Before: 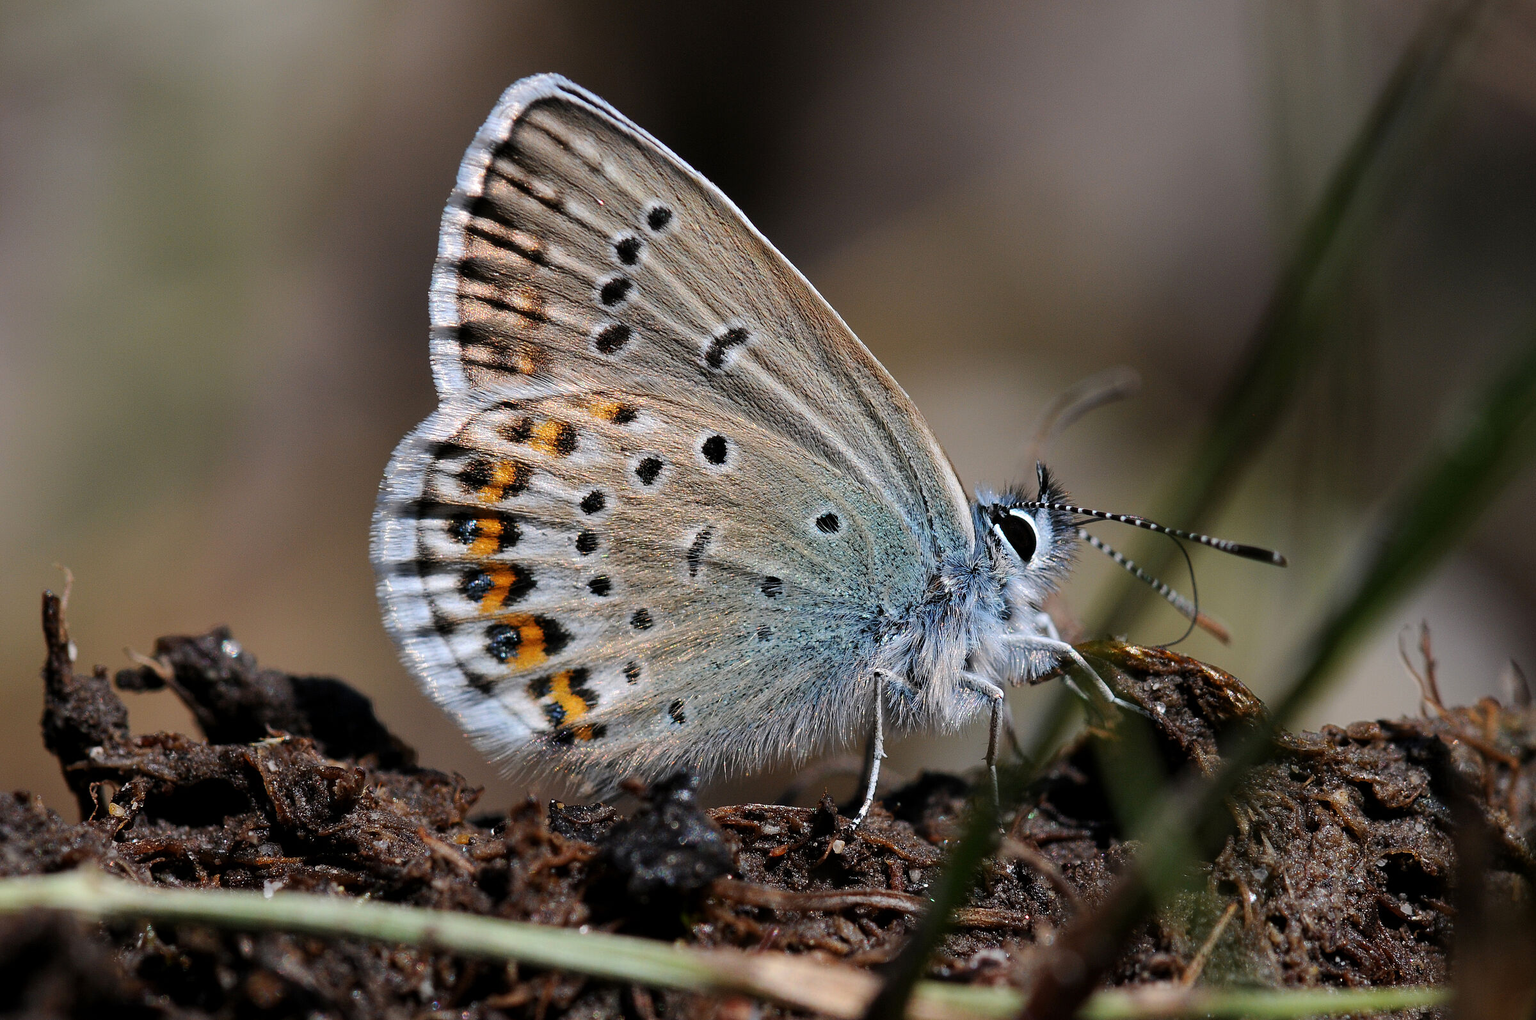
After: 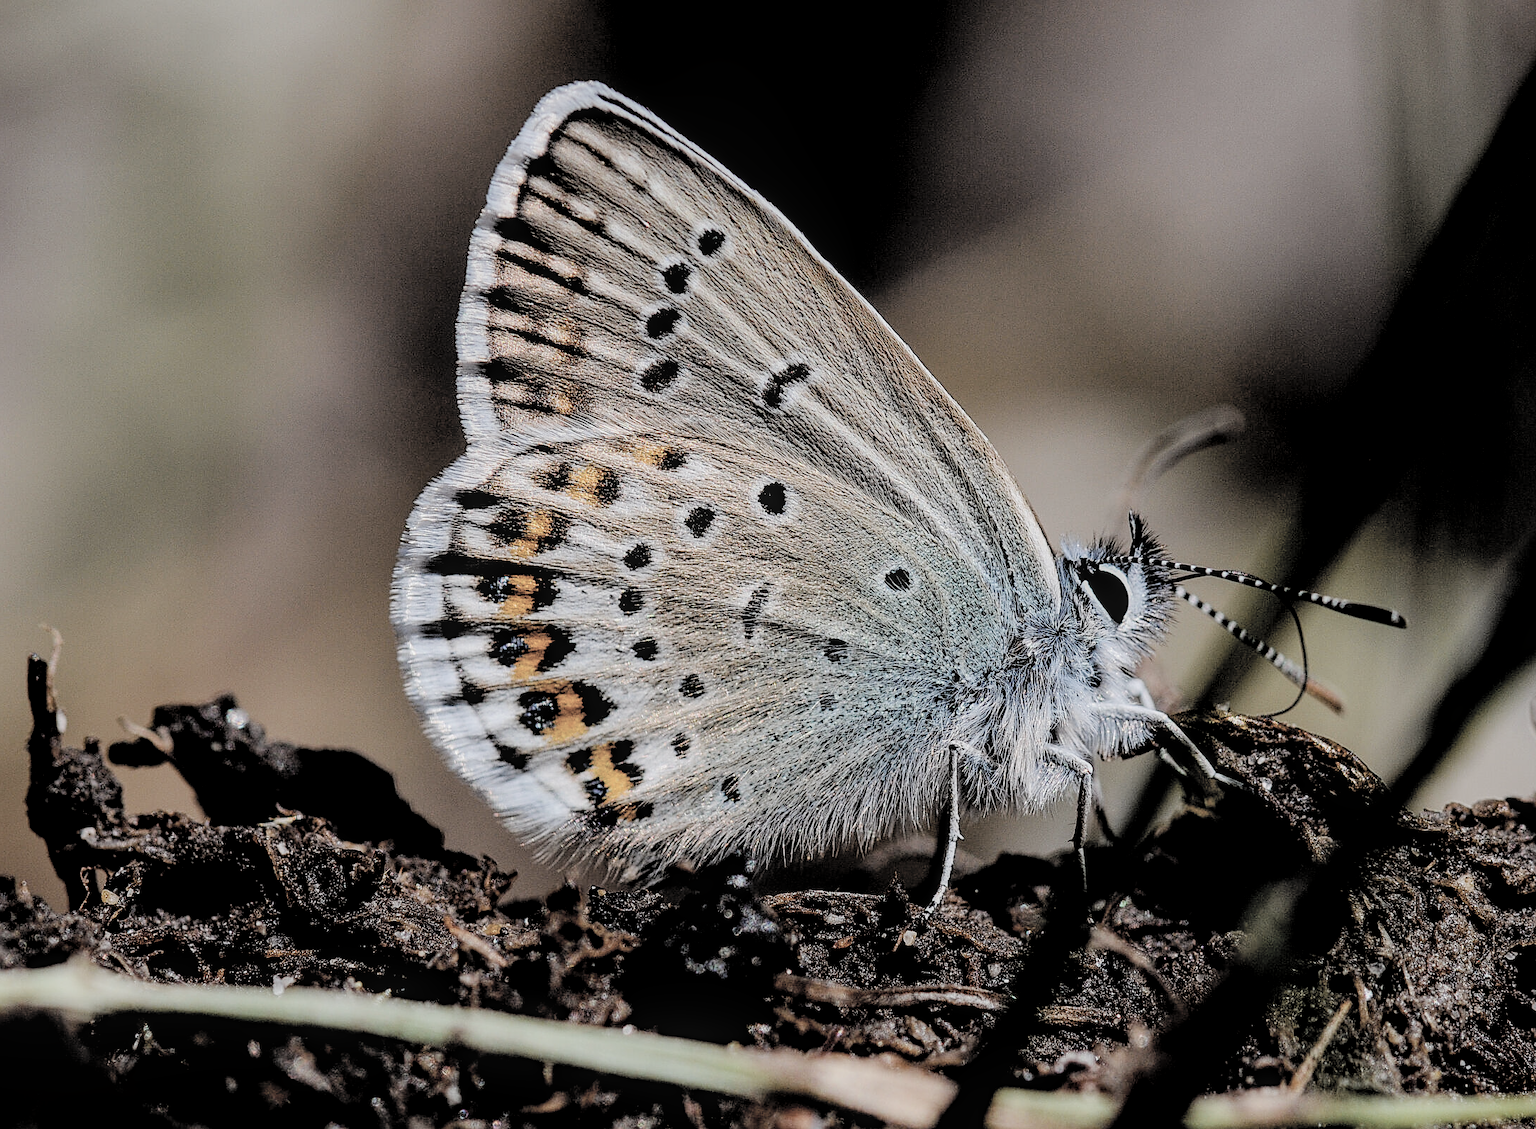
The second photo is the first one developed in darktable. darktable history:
crop and rotate: left 1.148%, right 8.526%
sharpen: on, module defaults
local contrast: detail 130%
color balance rgb: shadows lift › chroma 2.01%, shadows lift › hue 47.81°, perceptual saturation grading › global saturation 34.831%, perceptual saturation grading › highlights -29.888%, perceptual saturation grading › shadows 35.54%
contrast brightness saturation: brightness 0.182, saturation -0.511
filmic rgb: black relative exposure -2.79 EV, white relative exposure 4.56 EV, hardness 1.76, contrast 1.252
